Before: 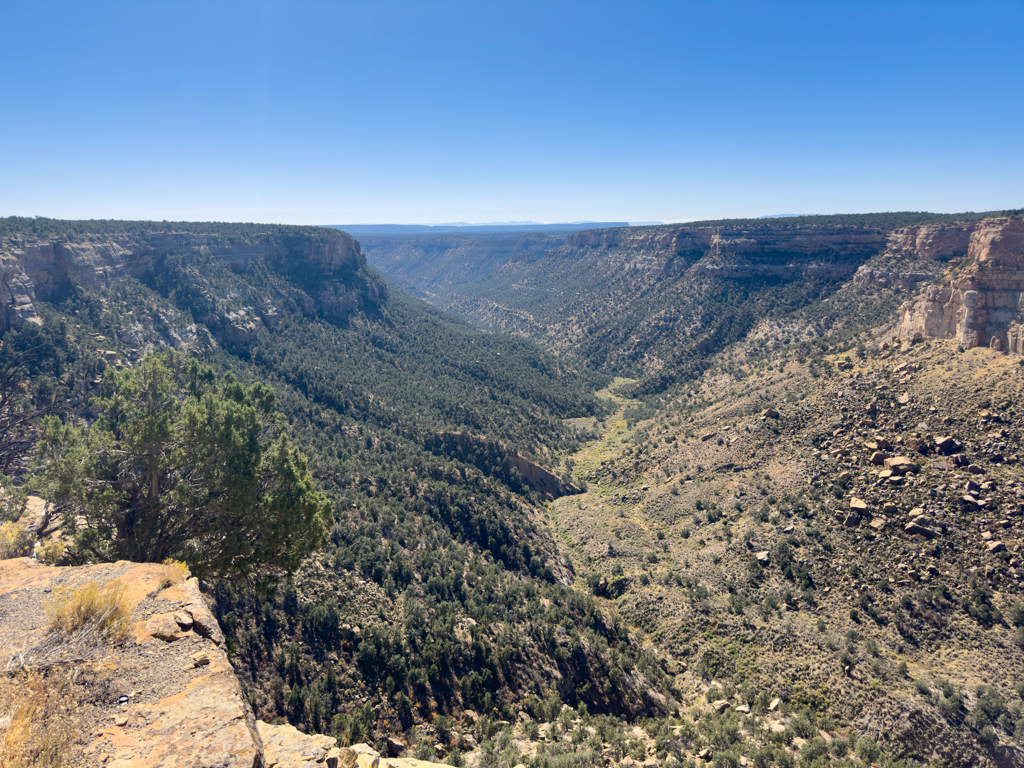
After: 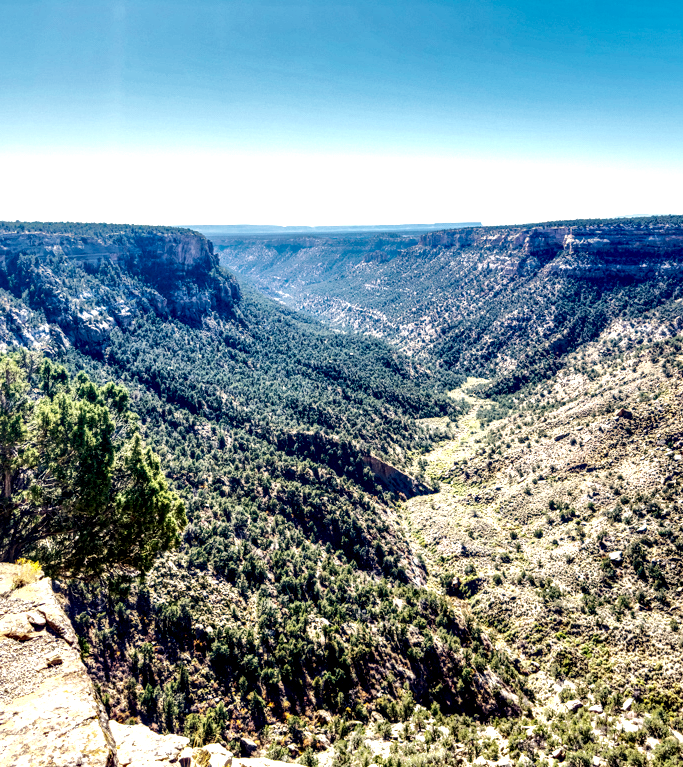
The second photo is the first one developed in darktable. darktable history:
velvia: strength 17.69%
local contrast: detail 205%
contrast brightness saturation: contrast 0.07, brightness -0.145, saturation 0.111
crop and rotate: left 14.43%, right 18.813%
base curve: curves: ch0 [(0, 0) (0.007, 0.004) (0.027, 0.03) (0.046, 0.07) (0.207, 0.54) (0.442, 0.872) (0.673, 0.972) (1, 1)], preserve colors none
shadows and highlights: shadows 40.01, highlights -60
